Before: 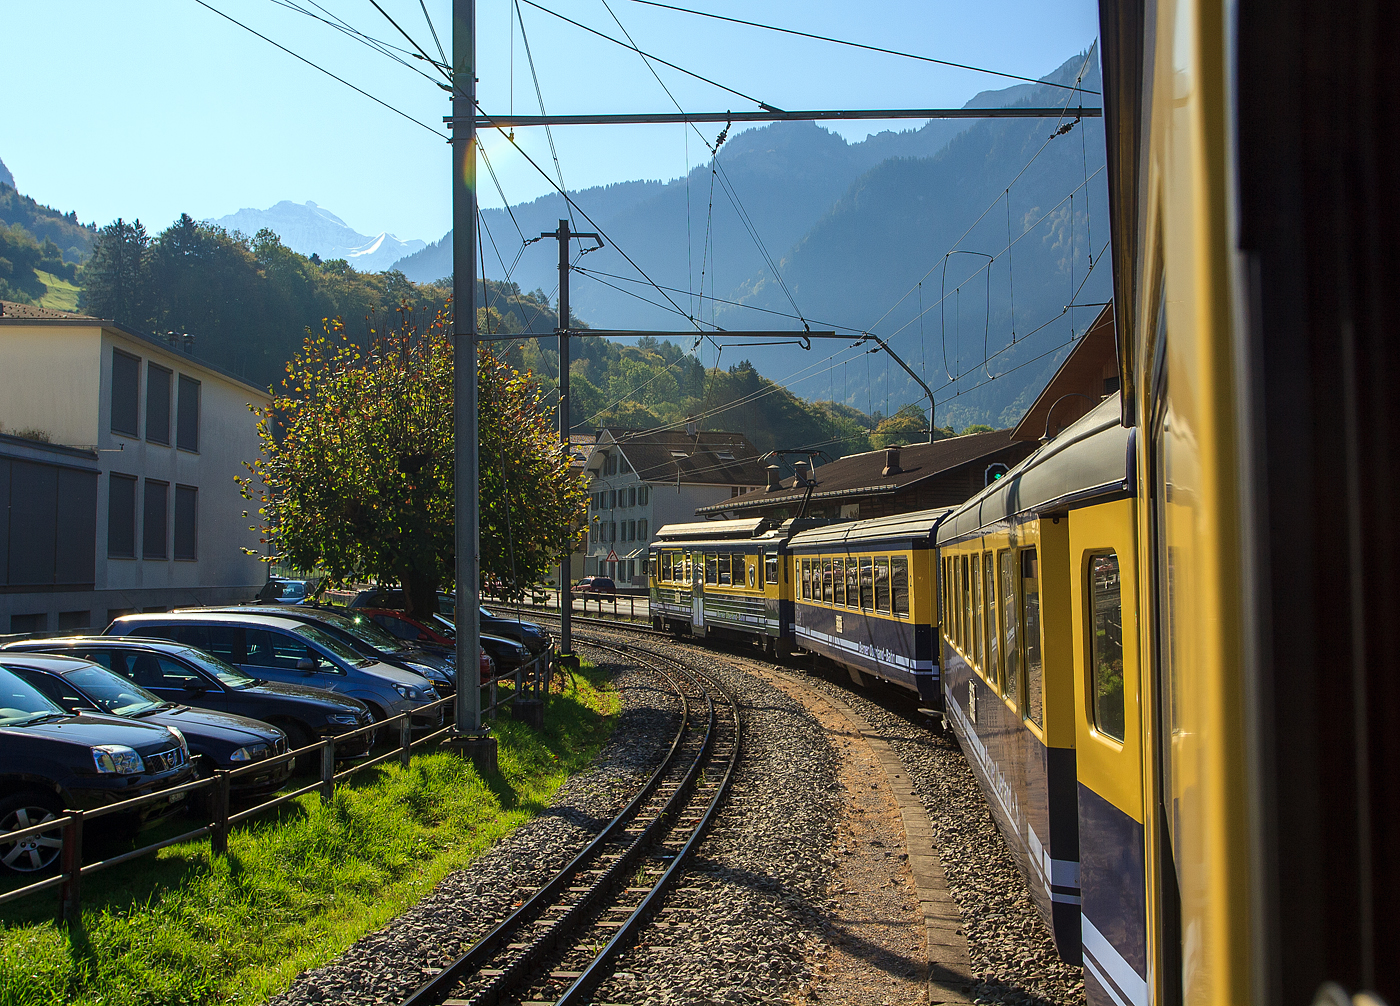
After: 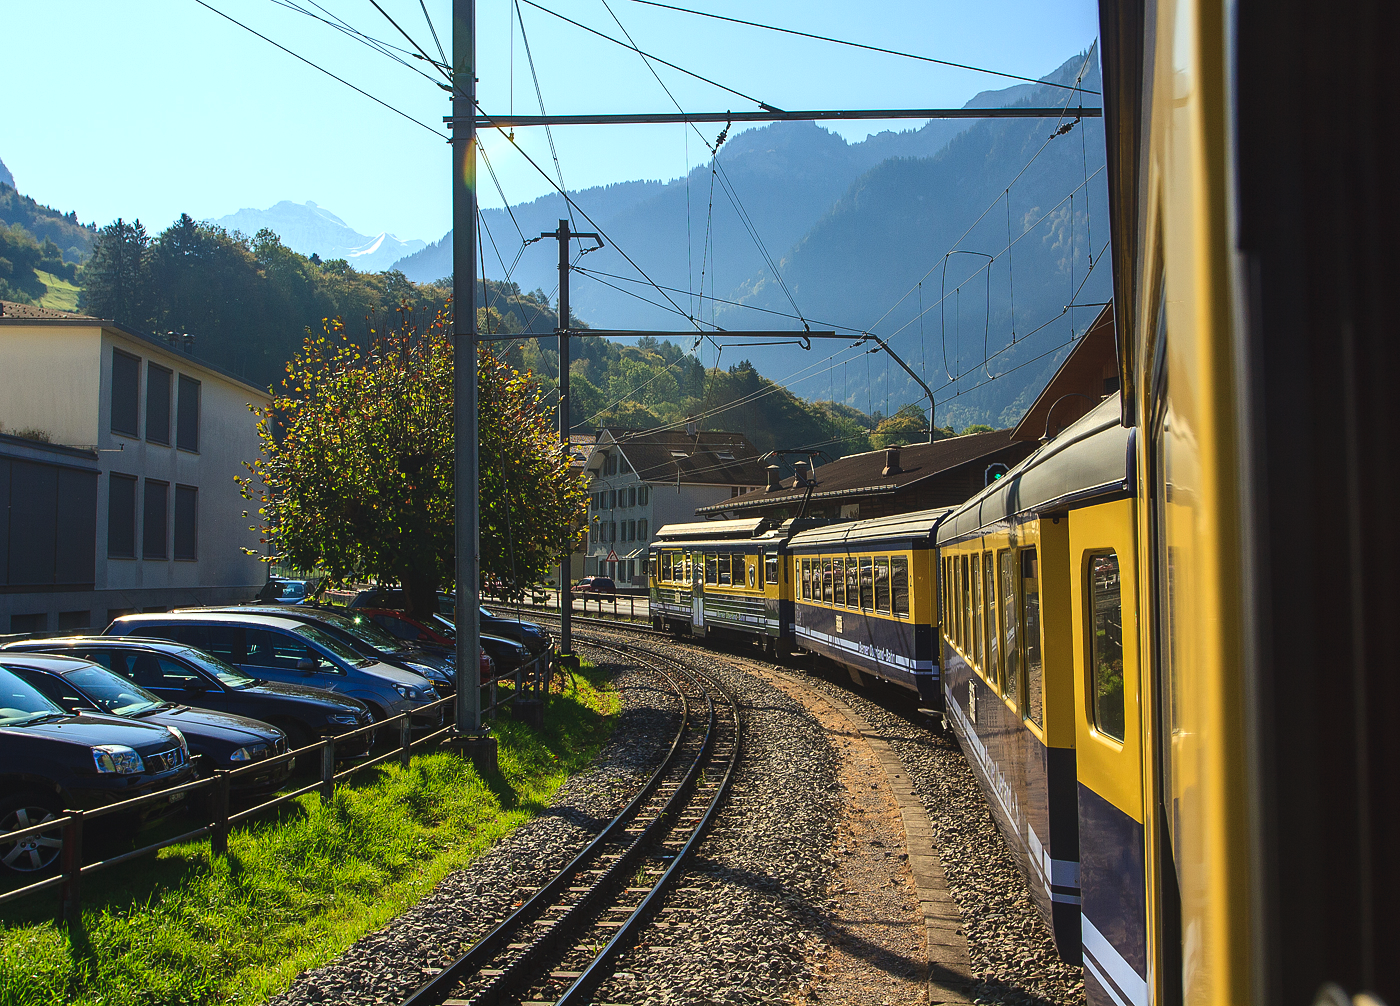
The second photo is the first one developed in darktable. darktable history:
contrast brightness saturation: contrast 0.15, brightness -0.01, saturation 0.1
exposure: black level correction -0.008, exposure 0.067 EV, compensate highlight preservation false
